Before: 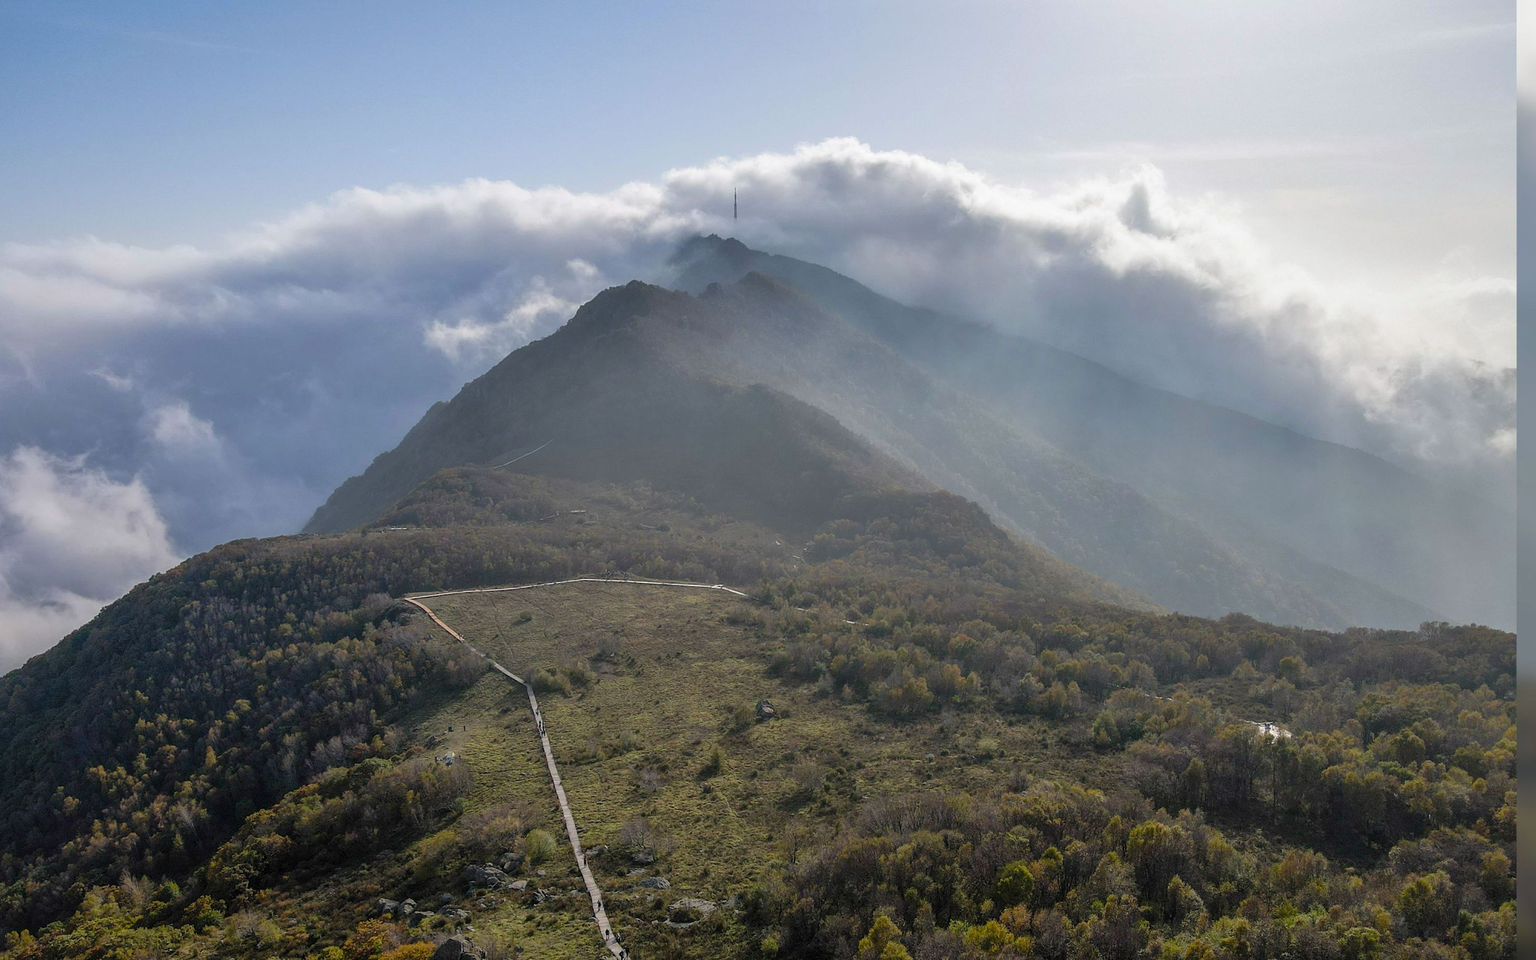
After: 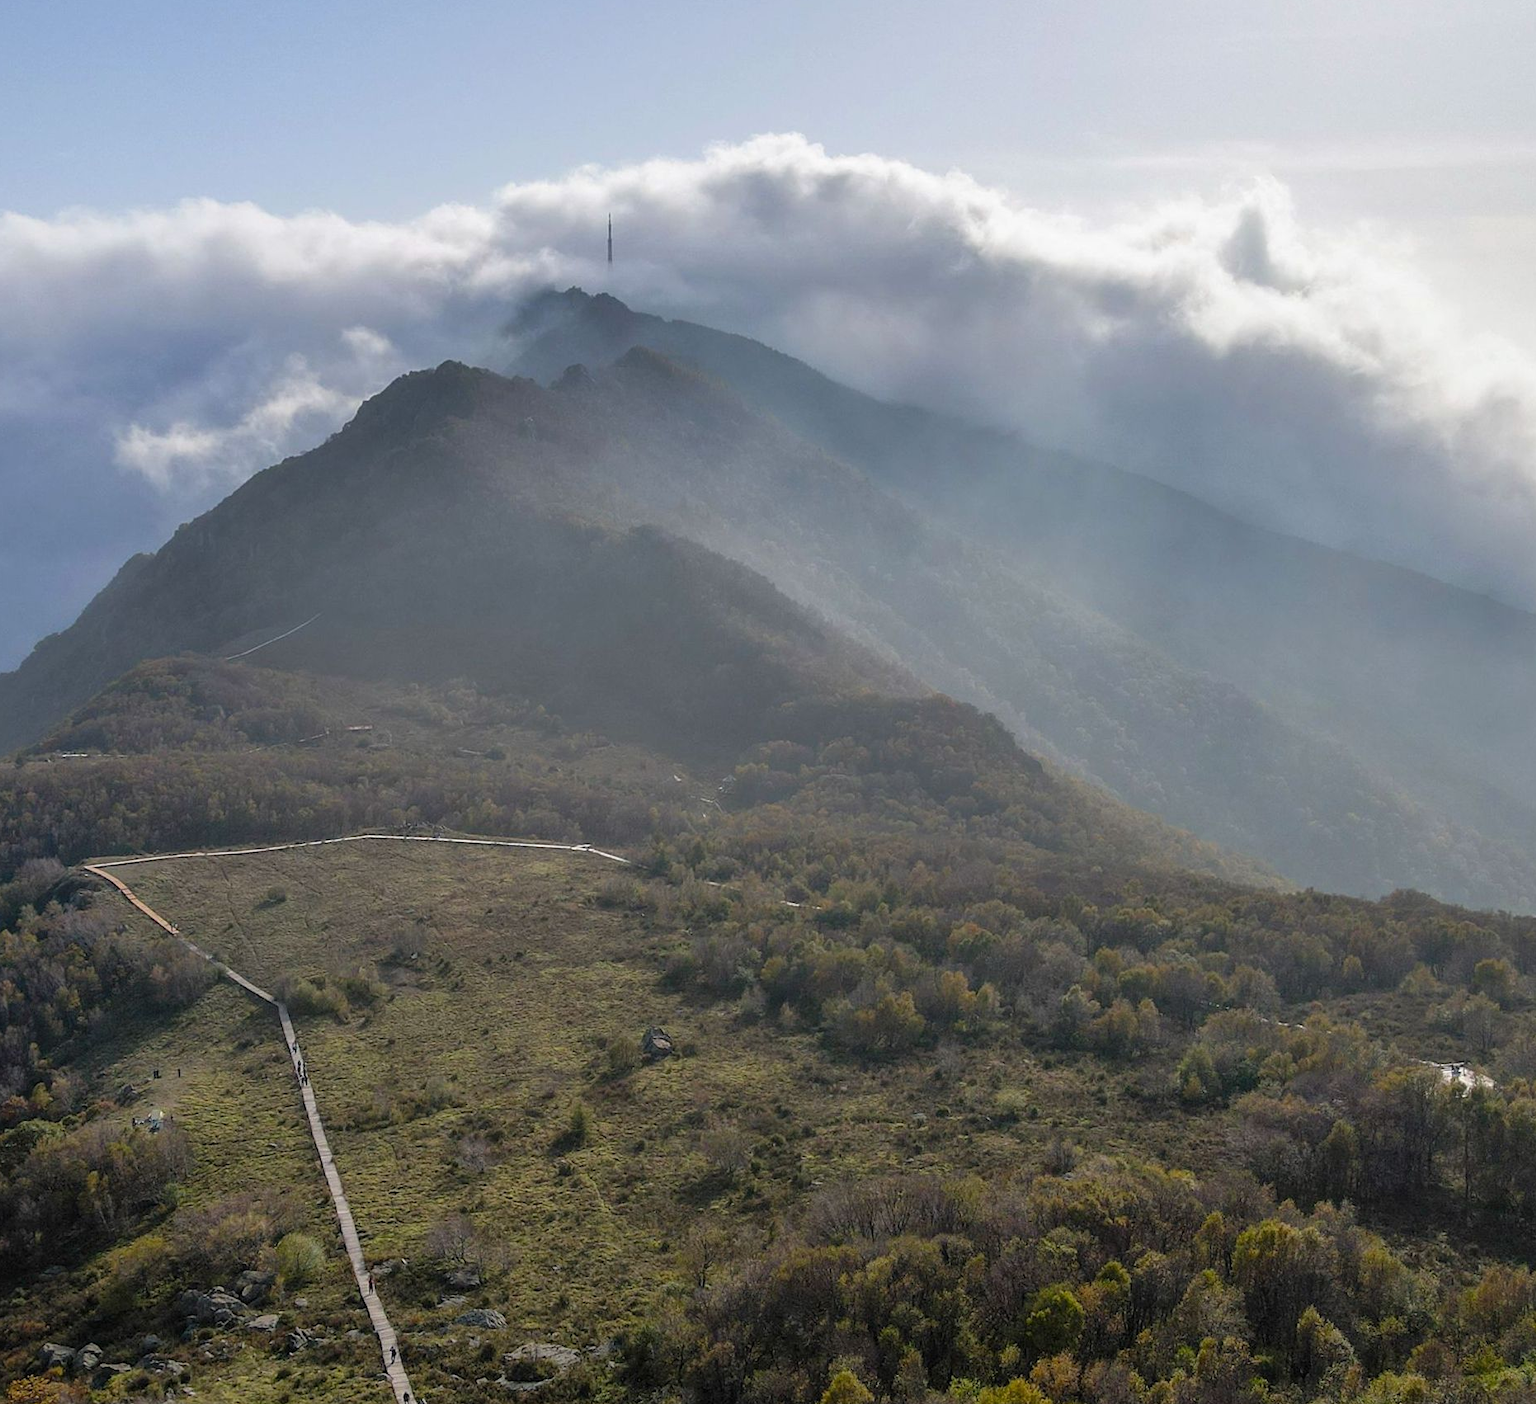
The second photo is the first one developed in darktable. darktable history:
crop and rotate: left 22.924%, top 5.621%, right 14.15%, bottom 2.278%
